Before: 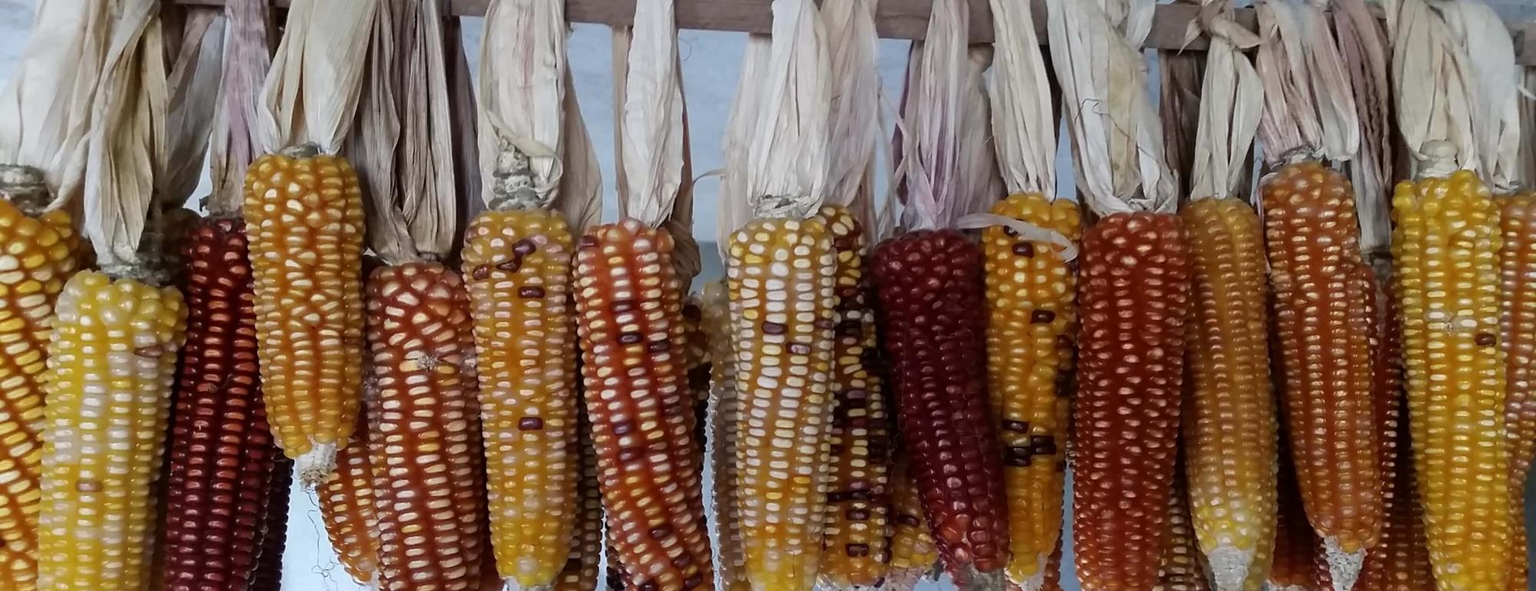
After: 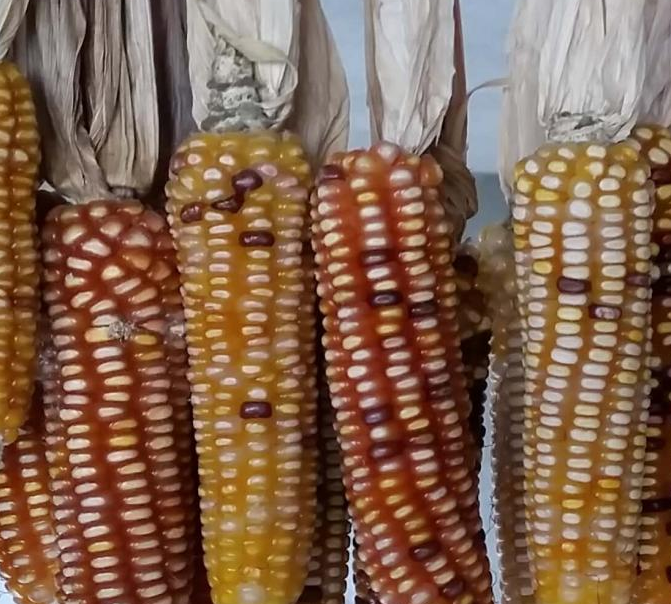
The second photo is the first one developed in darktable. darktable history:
white balance: emerald 1
crop and rotate: left 21.77%, top 18.528%, right 44.676%, bottom 2.997%
